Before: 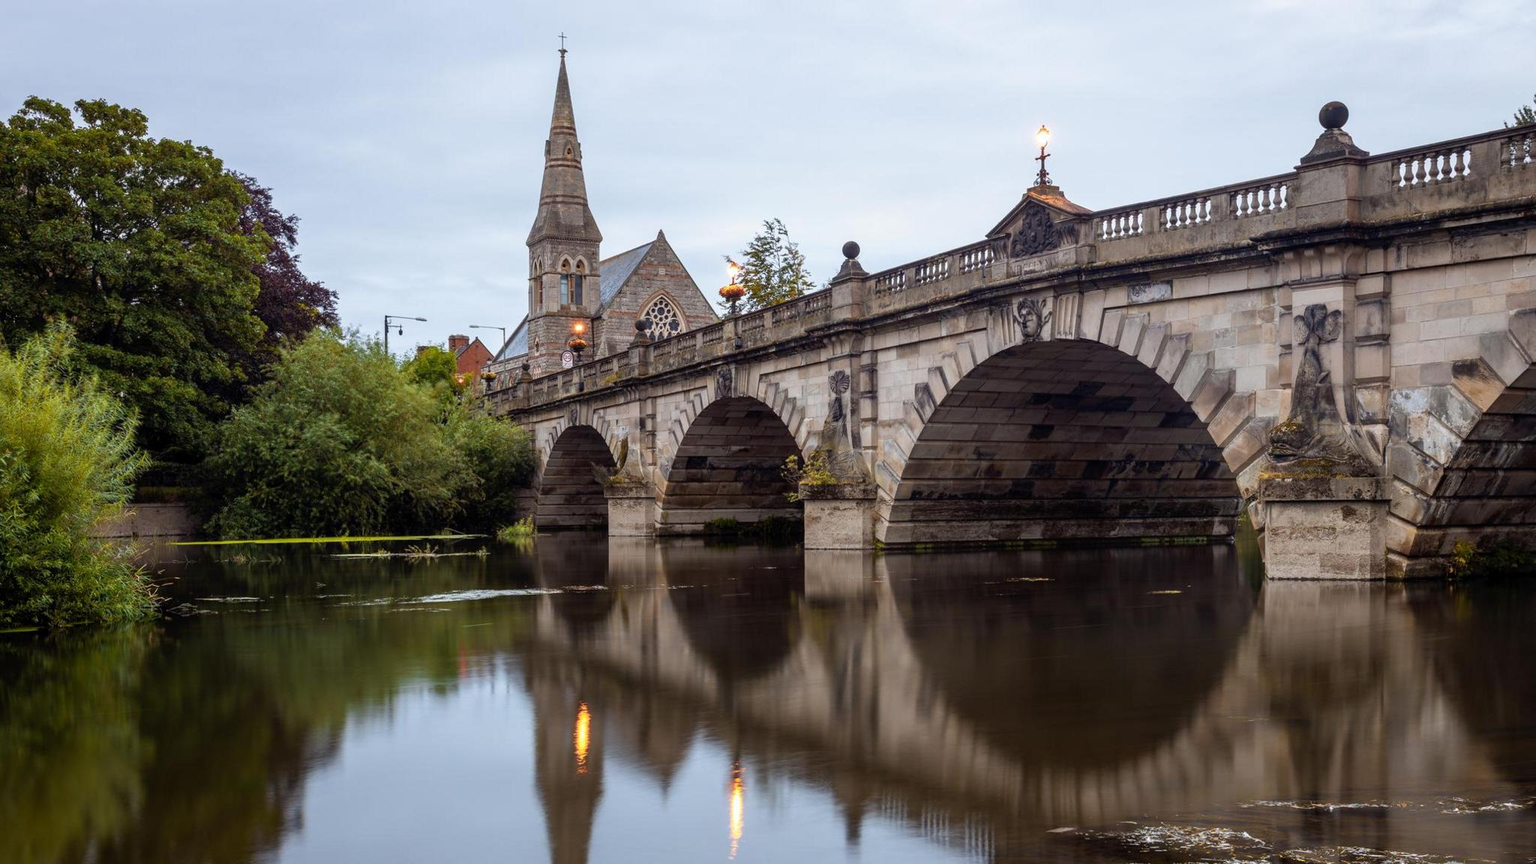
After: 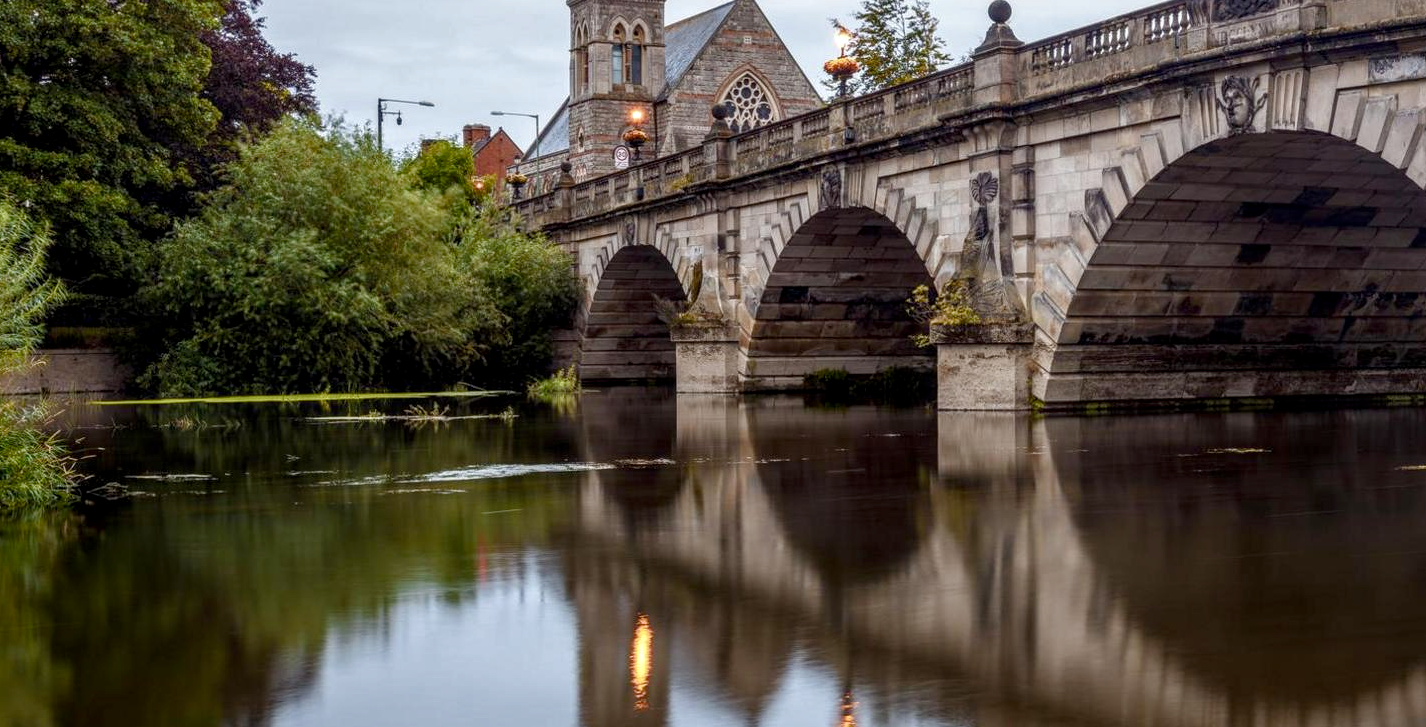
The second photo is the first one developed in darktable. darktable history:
local contrast: detail 130%
crop: left 6.601%, top 28.019%, right 23.77%, bottom 8.789%
color balance rgb: power › hue 72.24°, linear chroma grading › global chroma 5.805%, perceptual saturation grading › global saturation 0.813%, perceptual saturation grading › highlights -30.002%, perceptual saturation grading › shadows 20.169%, global vibrance 9.313%
exposure: black level correction 0, compensate exposure bias true, compensate highlight preservation false
